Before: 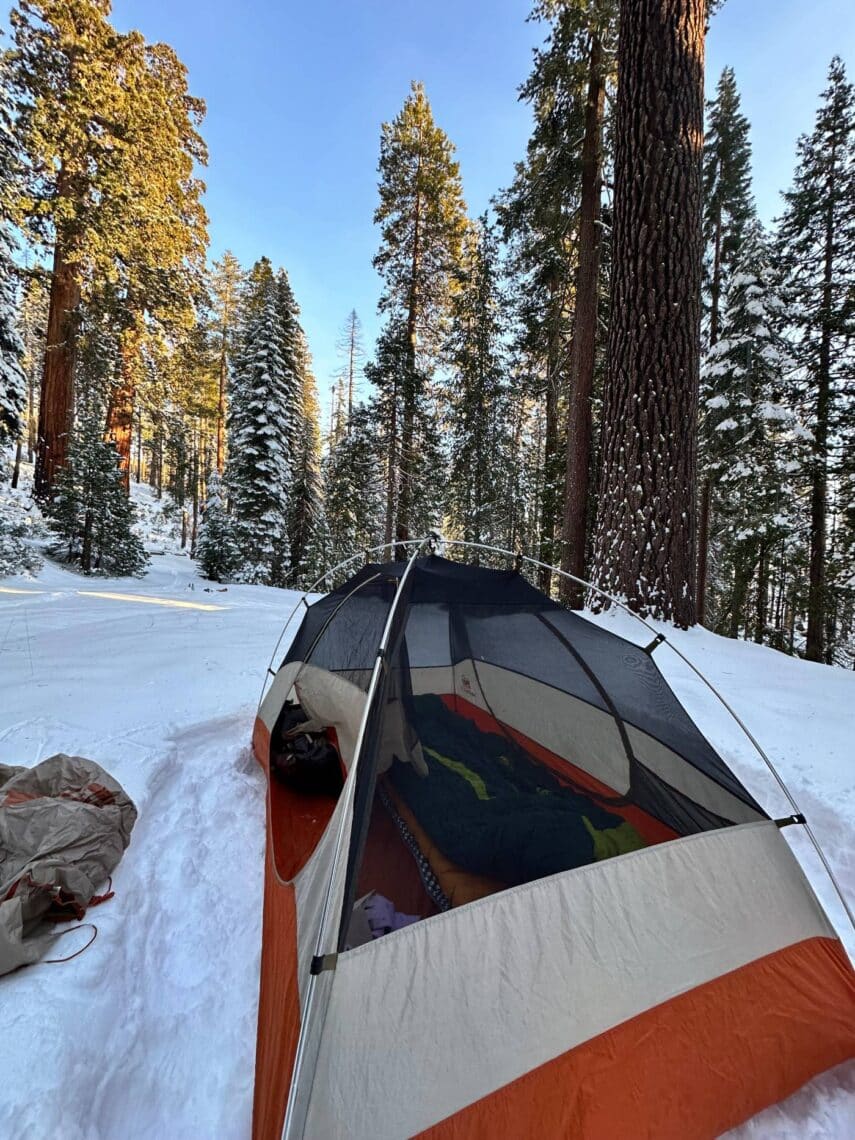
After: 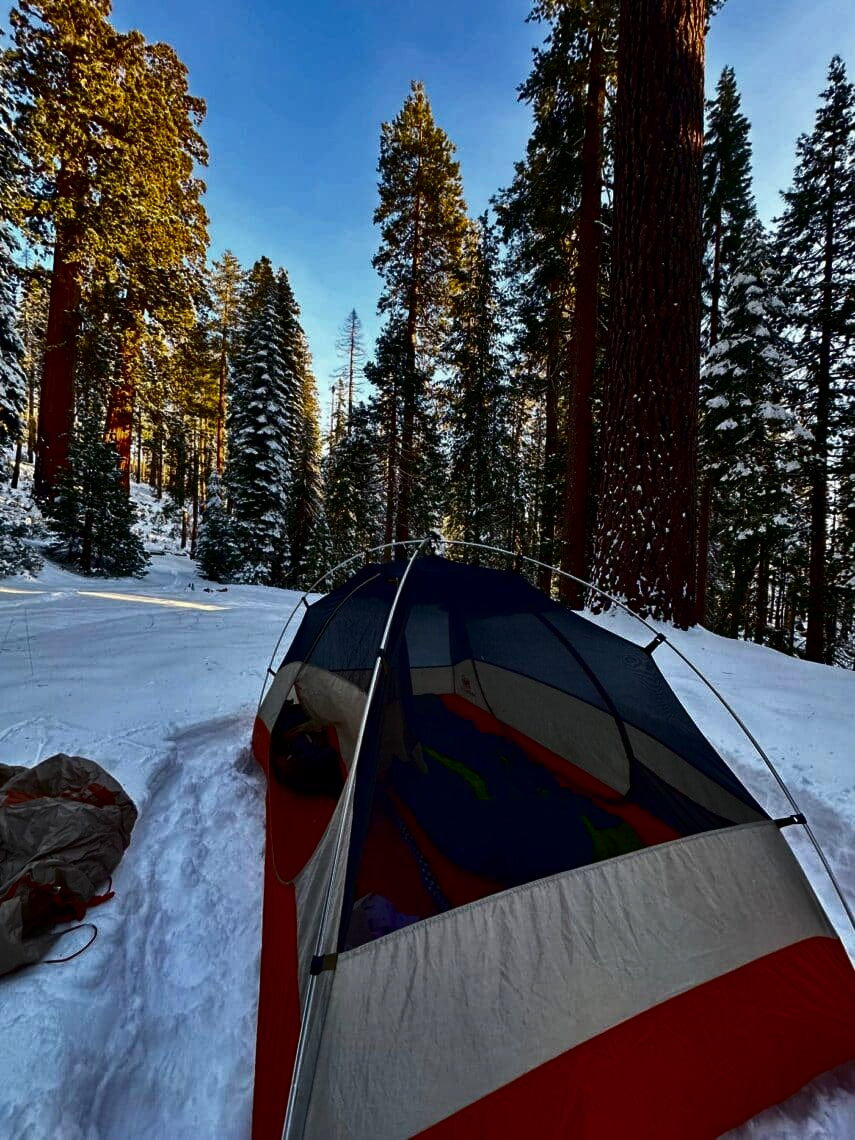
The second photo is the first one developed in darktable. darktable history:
contrast brightness saturation: contrast 0.093, brightness -0.6, saturation 0.167
tone equalizer: on, module defaults
